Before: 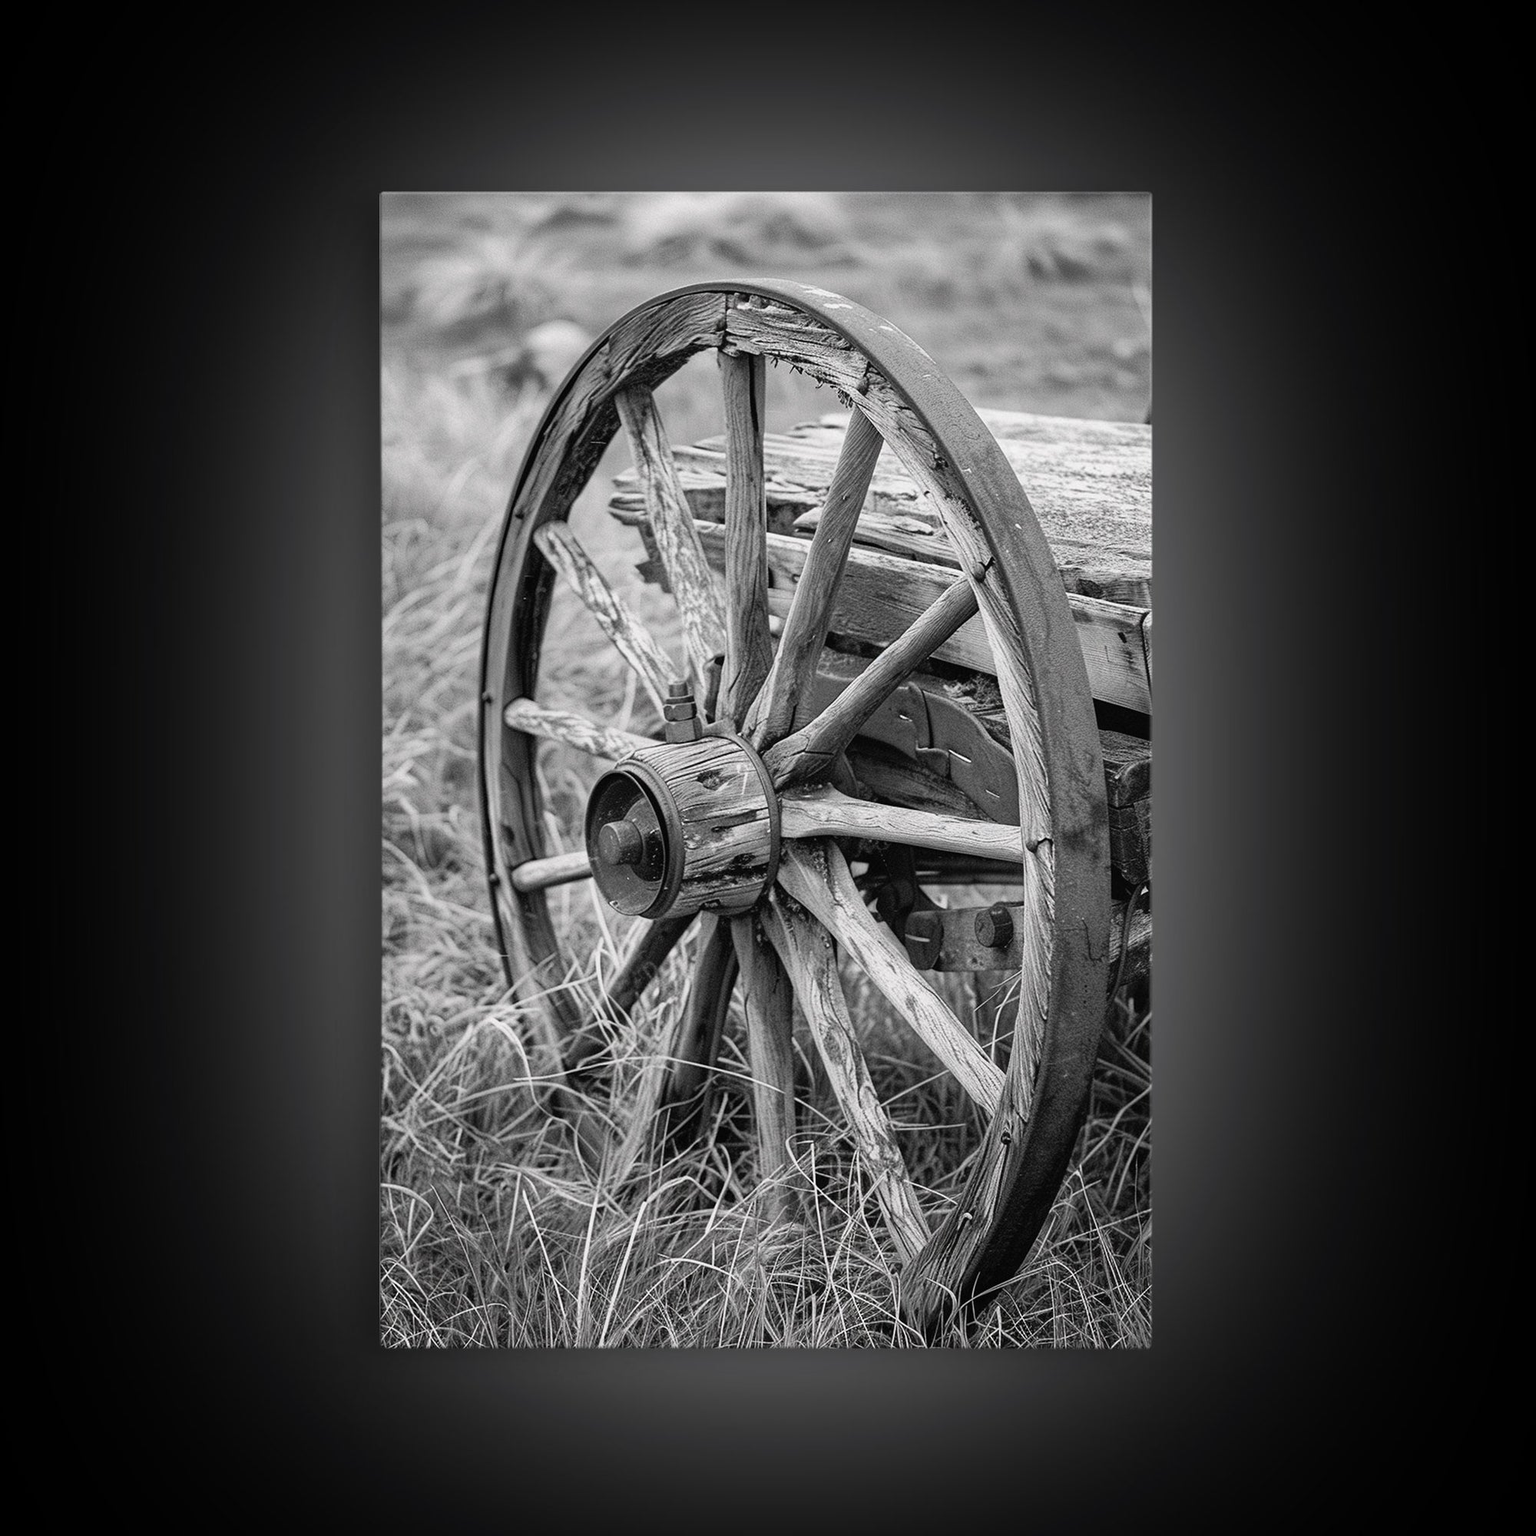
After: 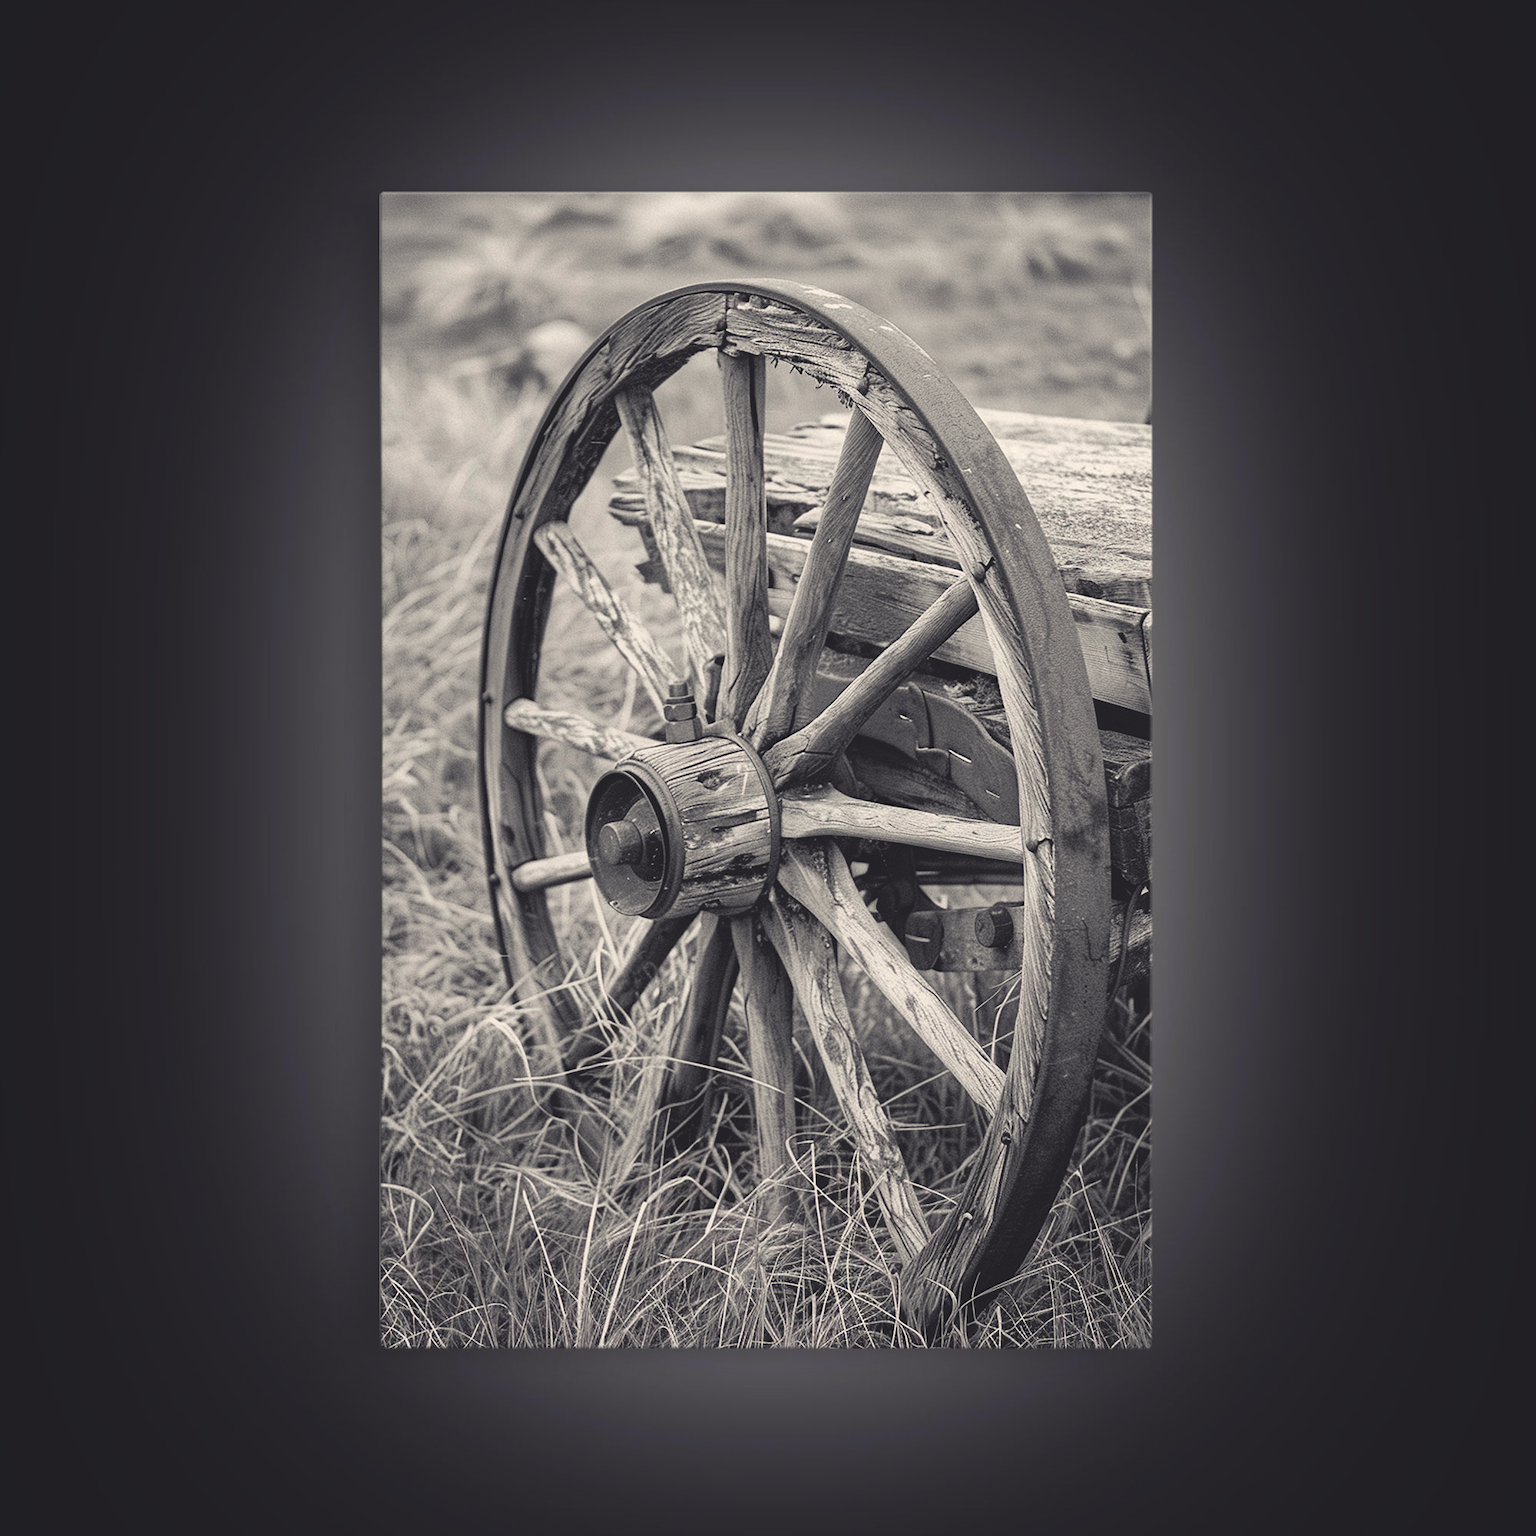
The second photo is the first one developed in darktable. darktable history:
color balance rgb: shadows lift › chroma 3%, shadows lift › hue 280.8°, power › hue 330°, highlights gain › chroma 3%, highlights gain › hue 75.6°, global offset › luminance 1.5%, perceptual saturation grading › global saturation 20%, perceptual saturation grading › highlights -25%, perceptual saturation grading › shadows 50%, global vibrance 30%
bloom: size 3%, threshold 100%, strength 0%
